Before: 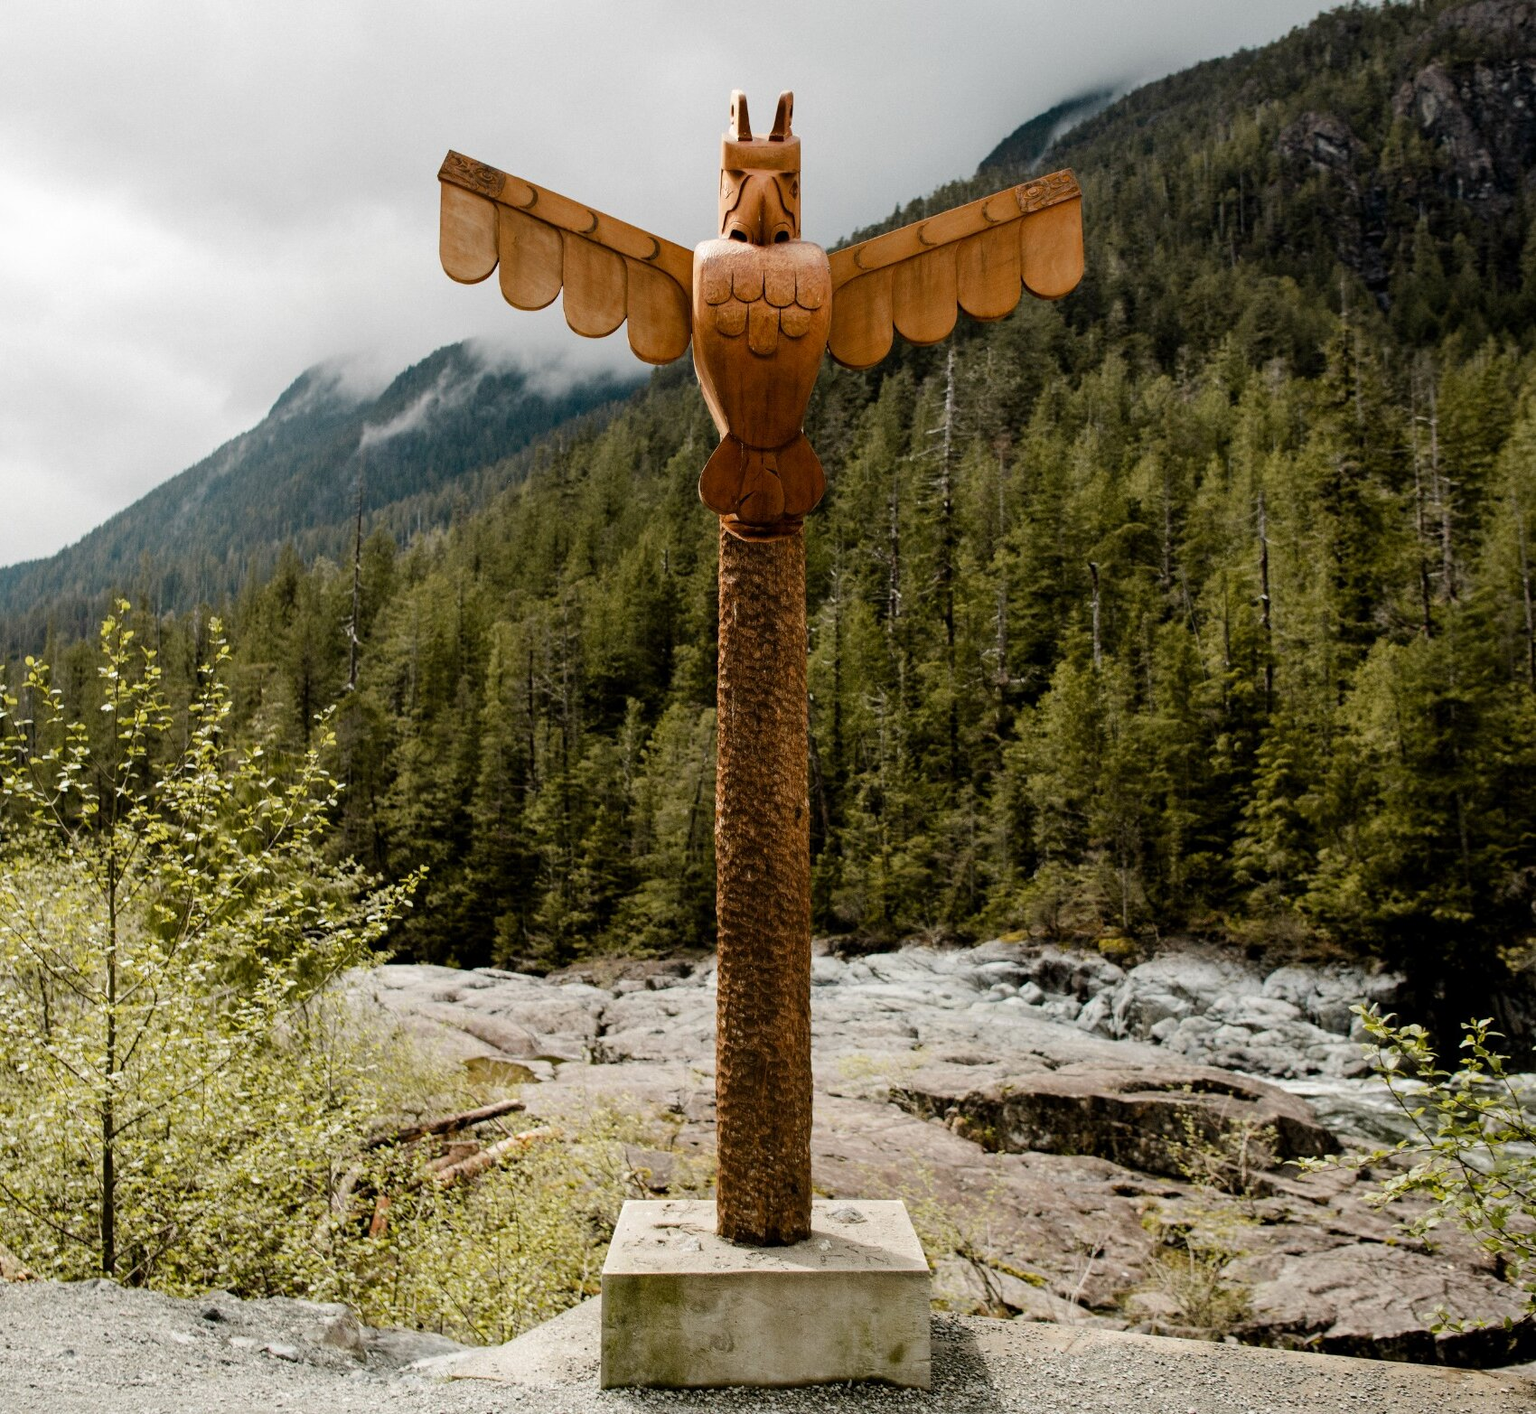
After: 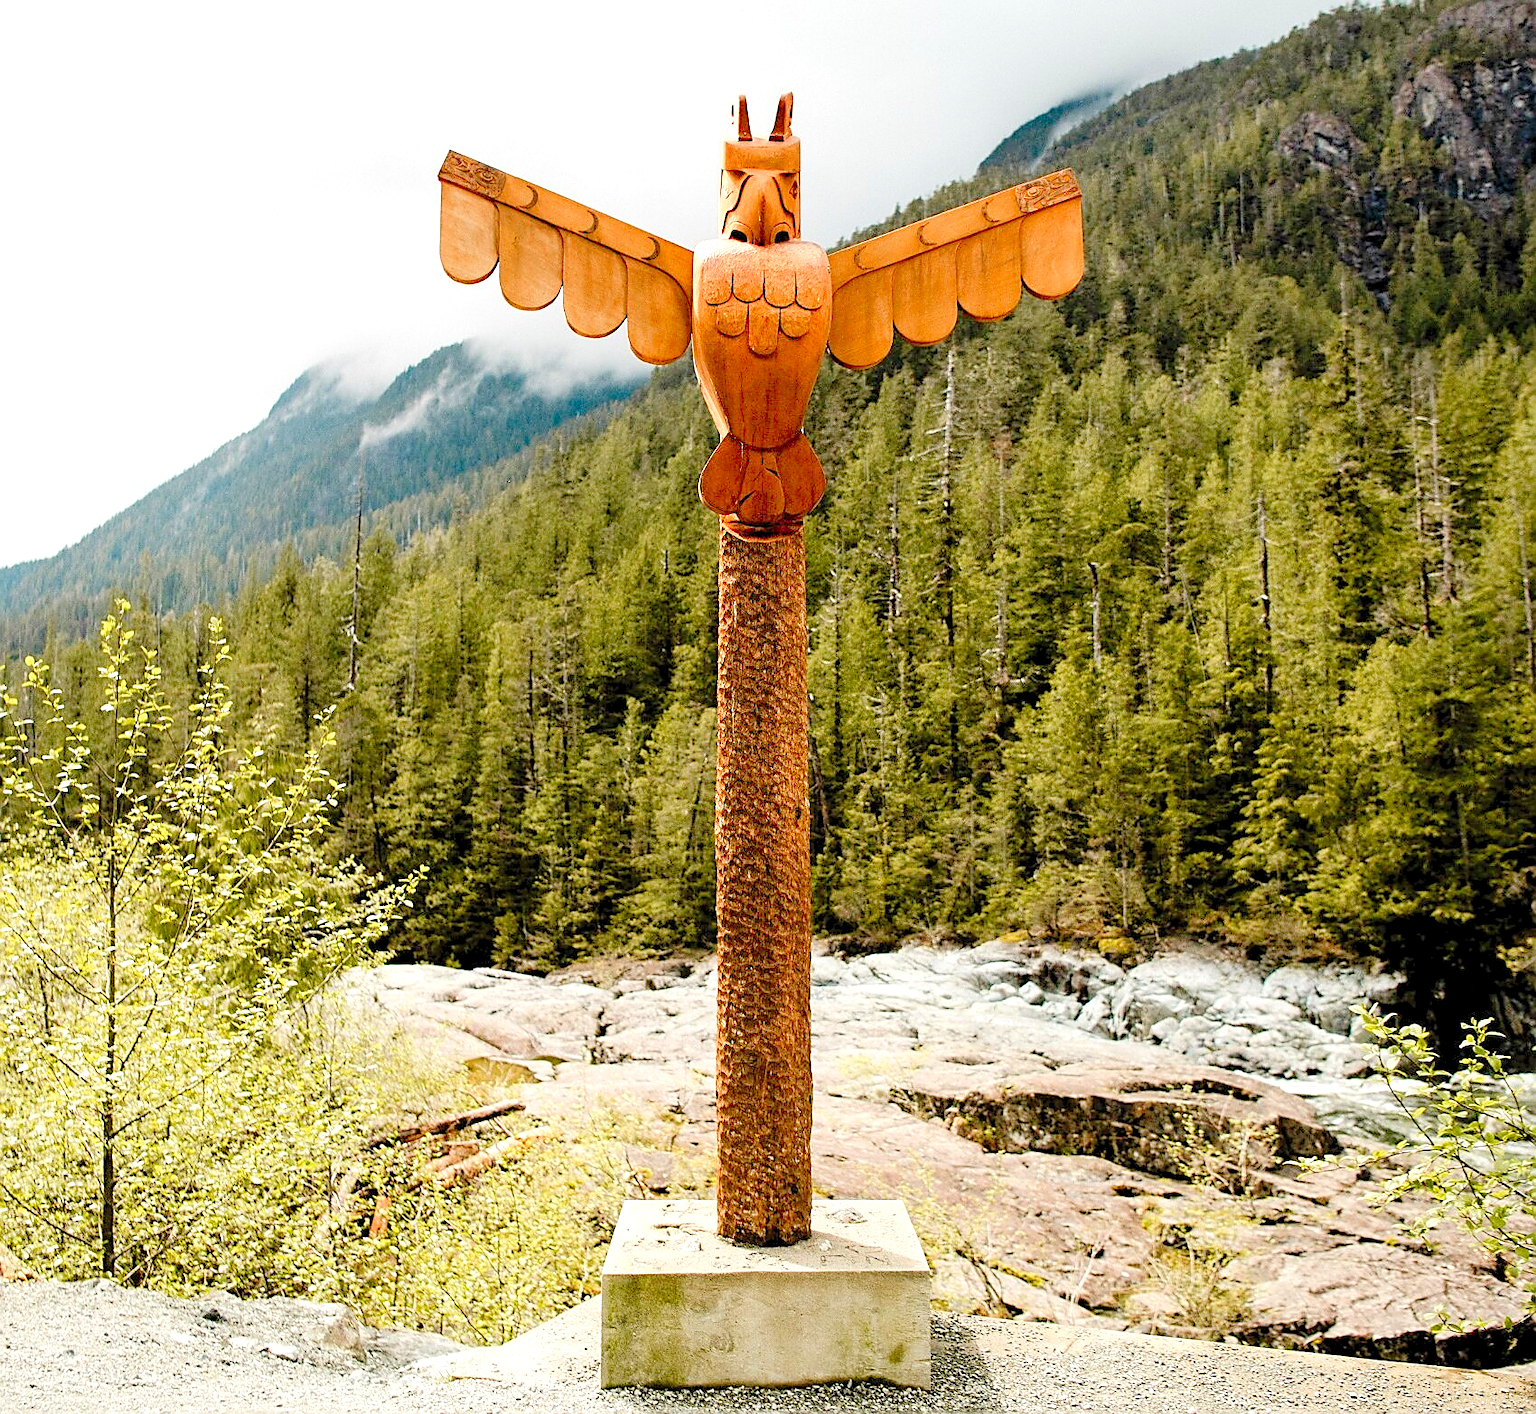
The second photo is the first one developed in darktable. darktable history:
levels: levels [0.008, 0.318, 0.836]
sharpen: radius 1.4, amount 1.25, threshold 0.7
